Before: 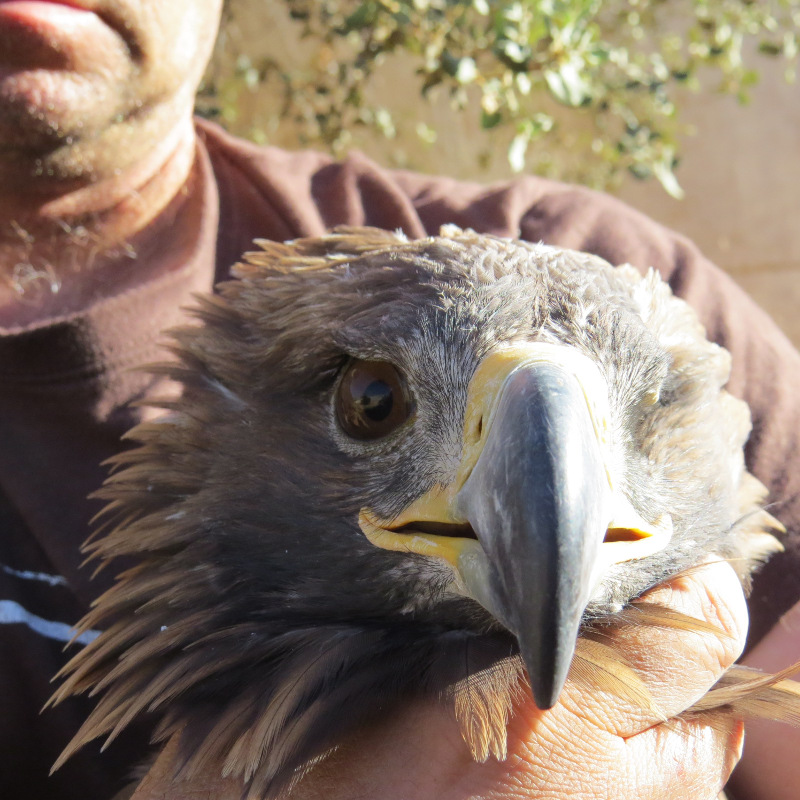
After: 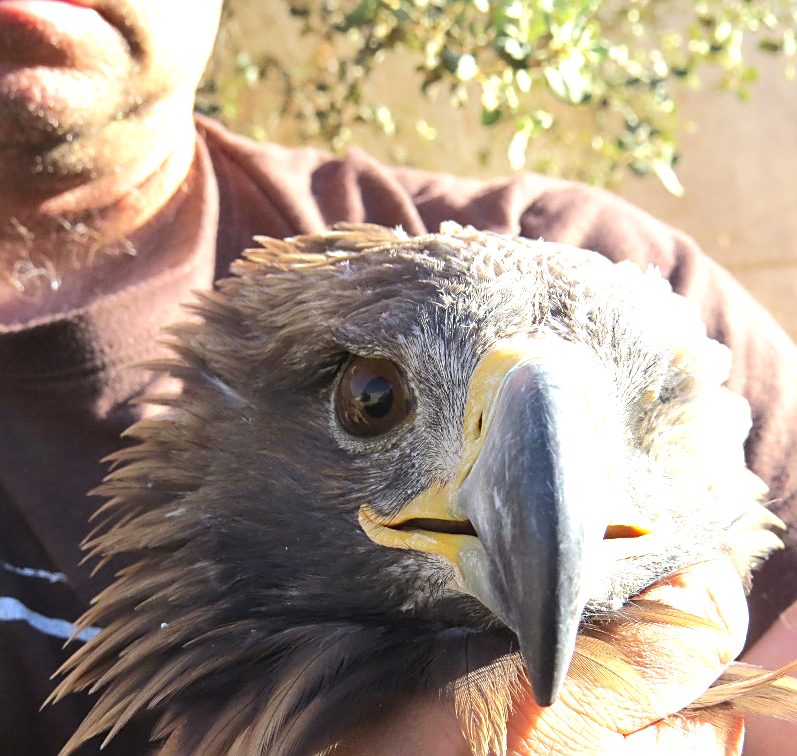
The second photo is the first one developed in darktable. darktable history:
sharpen: on, module defaults
exposure: black level correction 0, exposure 0.7 EV, compensate exposure bias true, compensate highlight preservation false
crop: top 0.448%, right 0.264%, bottom 5.045%
